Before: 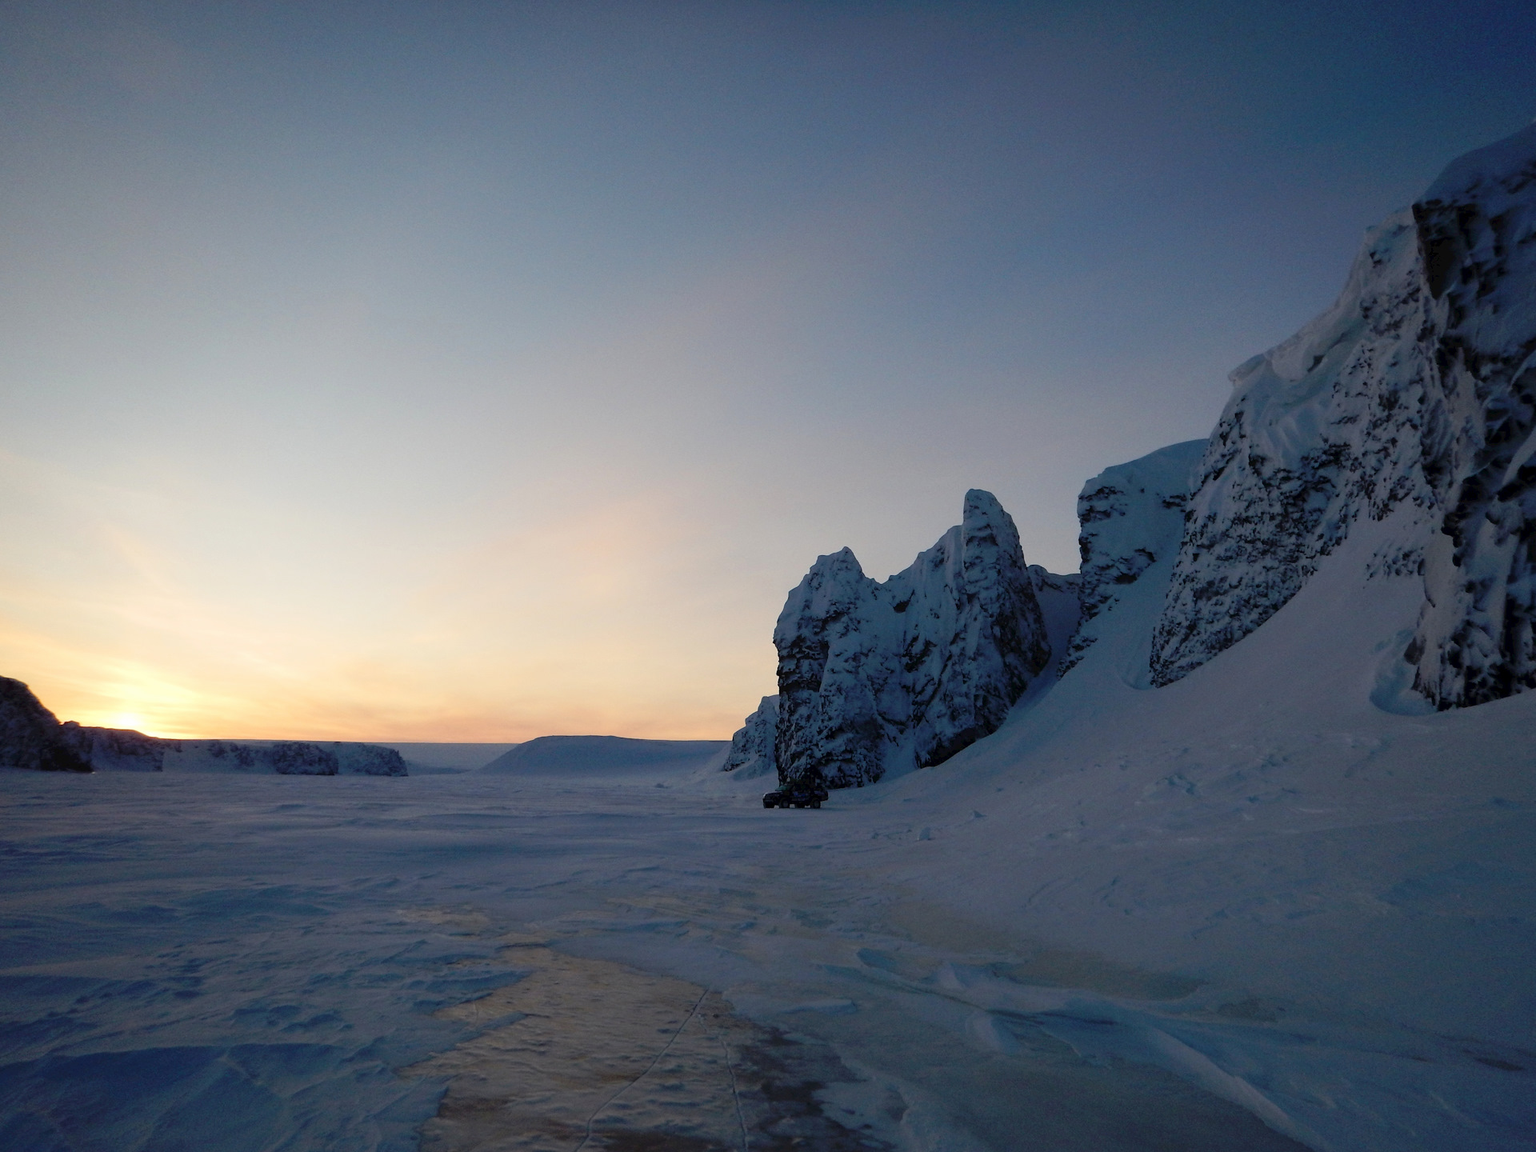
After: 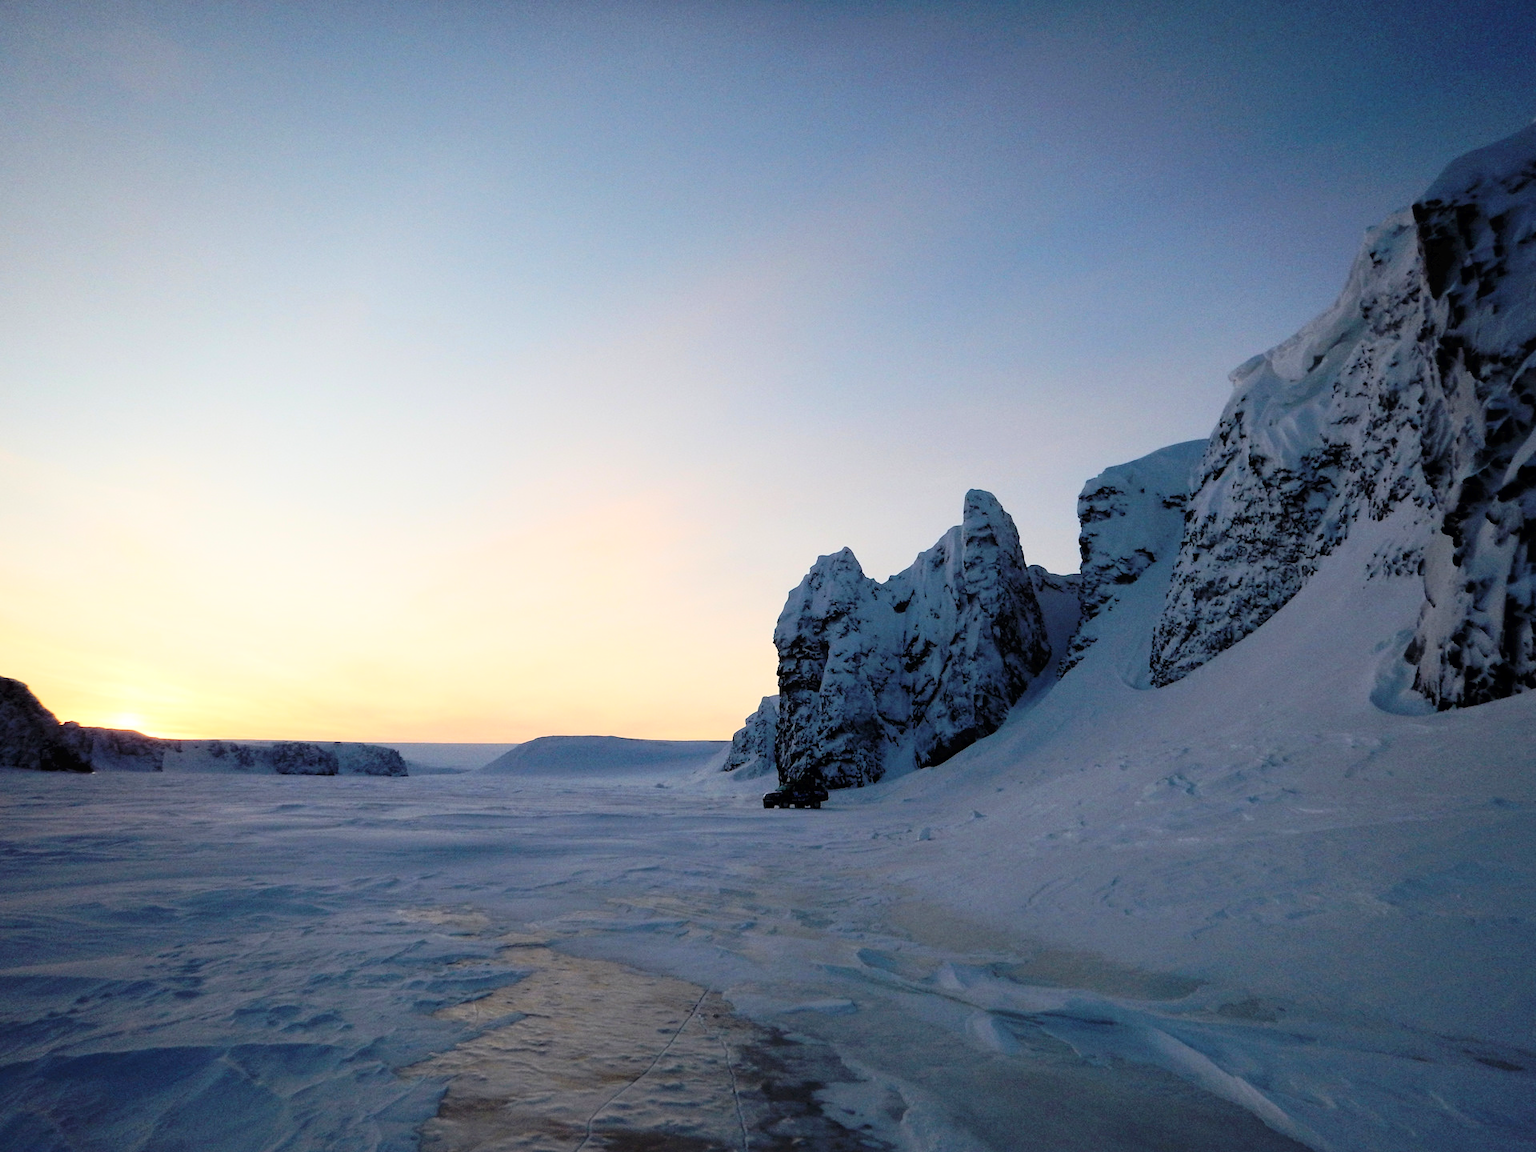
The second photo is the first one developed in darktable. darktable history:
base curve: curves: ch0 [(0, 0) (0.005, 0.002) (0.15, 0.3) (0.4, 0.7) (0.75, 0.95) (1, 1)]
